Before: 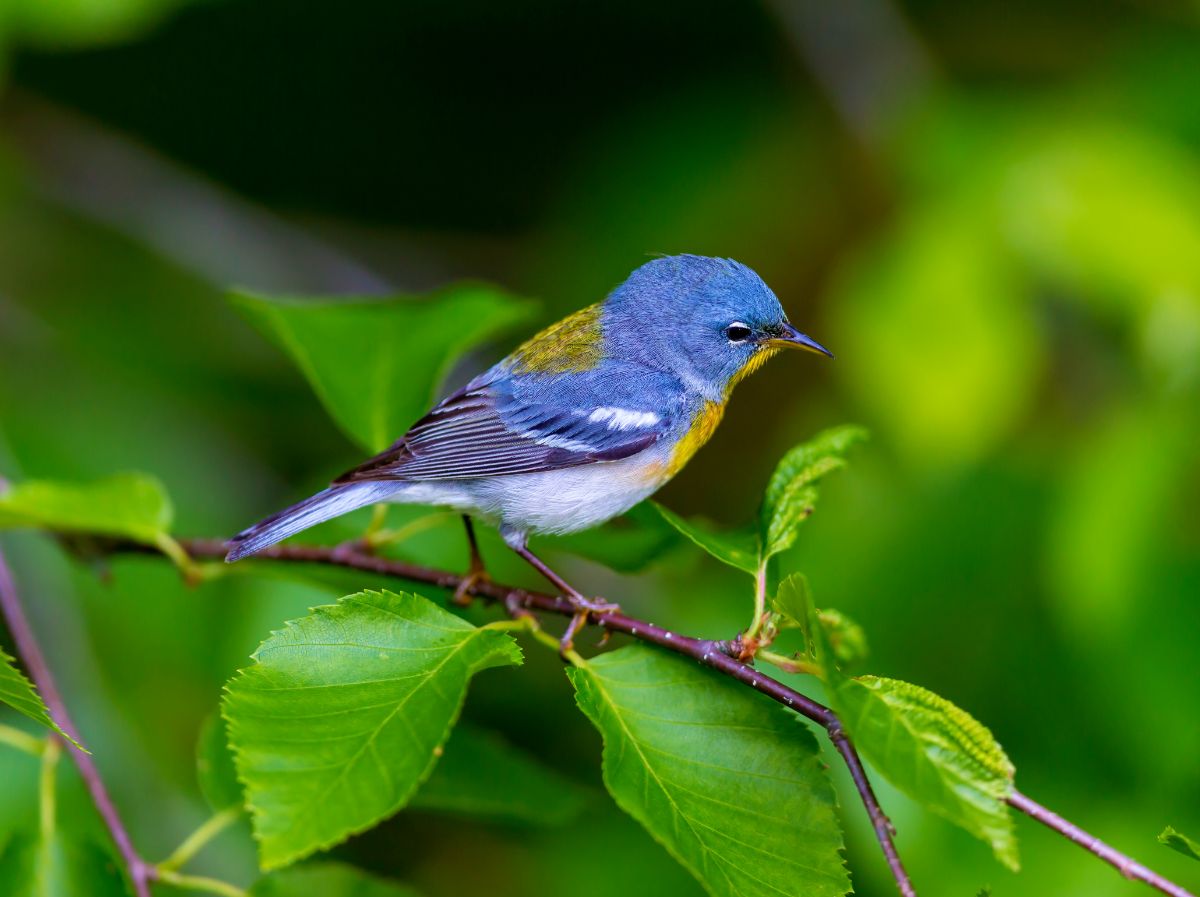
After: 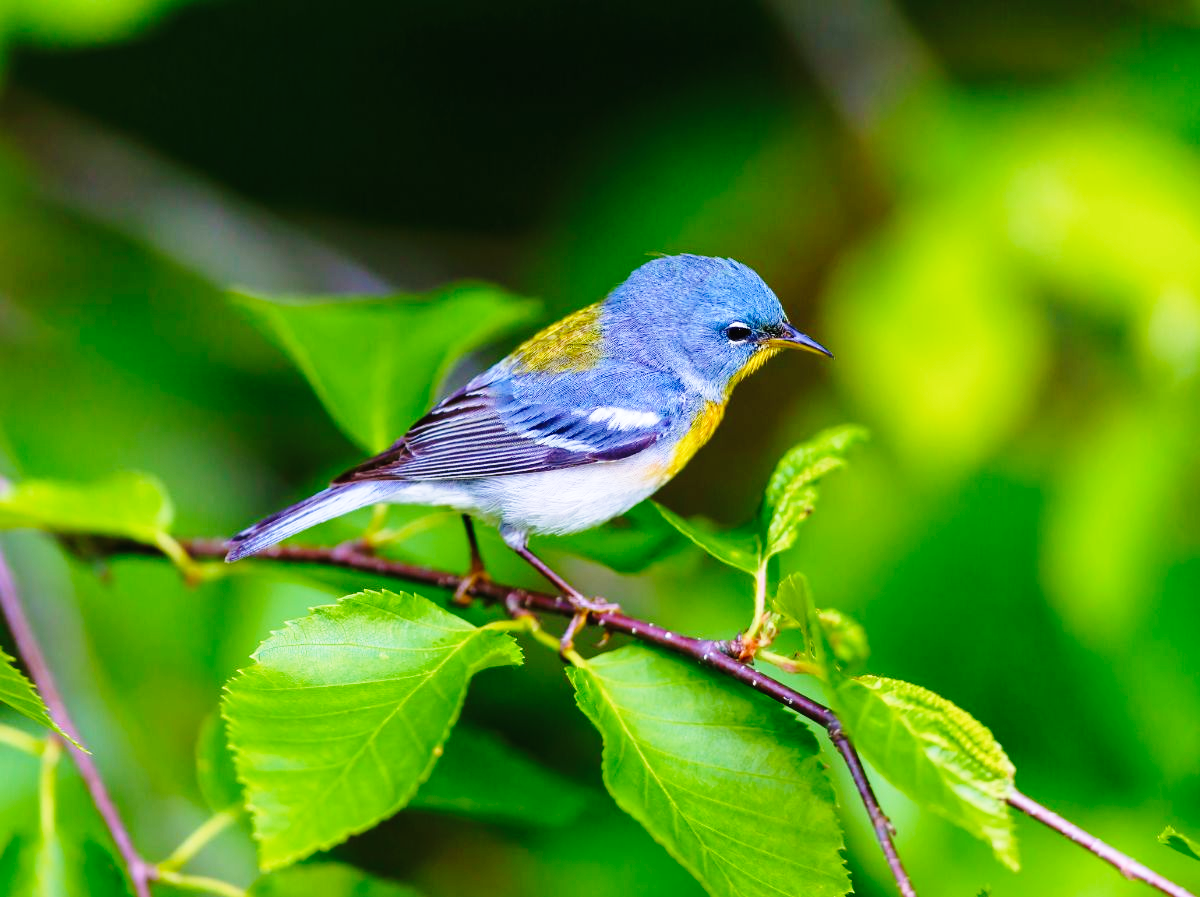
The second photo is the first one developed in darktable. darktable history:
base curve: curves: ch0 [(0, 0) (0.028, 0.03) (0.121, 0.232) (0.46, 0.748) (0.859, 0.968) (1, 1)], preserve colors none
exposure: black level correction -0.001, exposure 0.08 EV, compensate highlight preservation false
